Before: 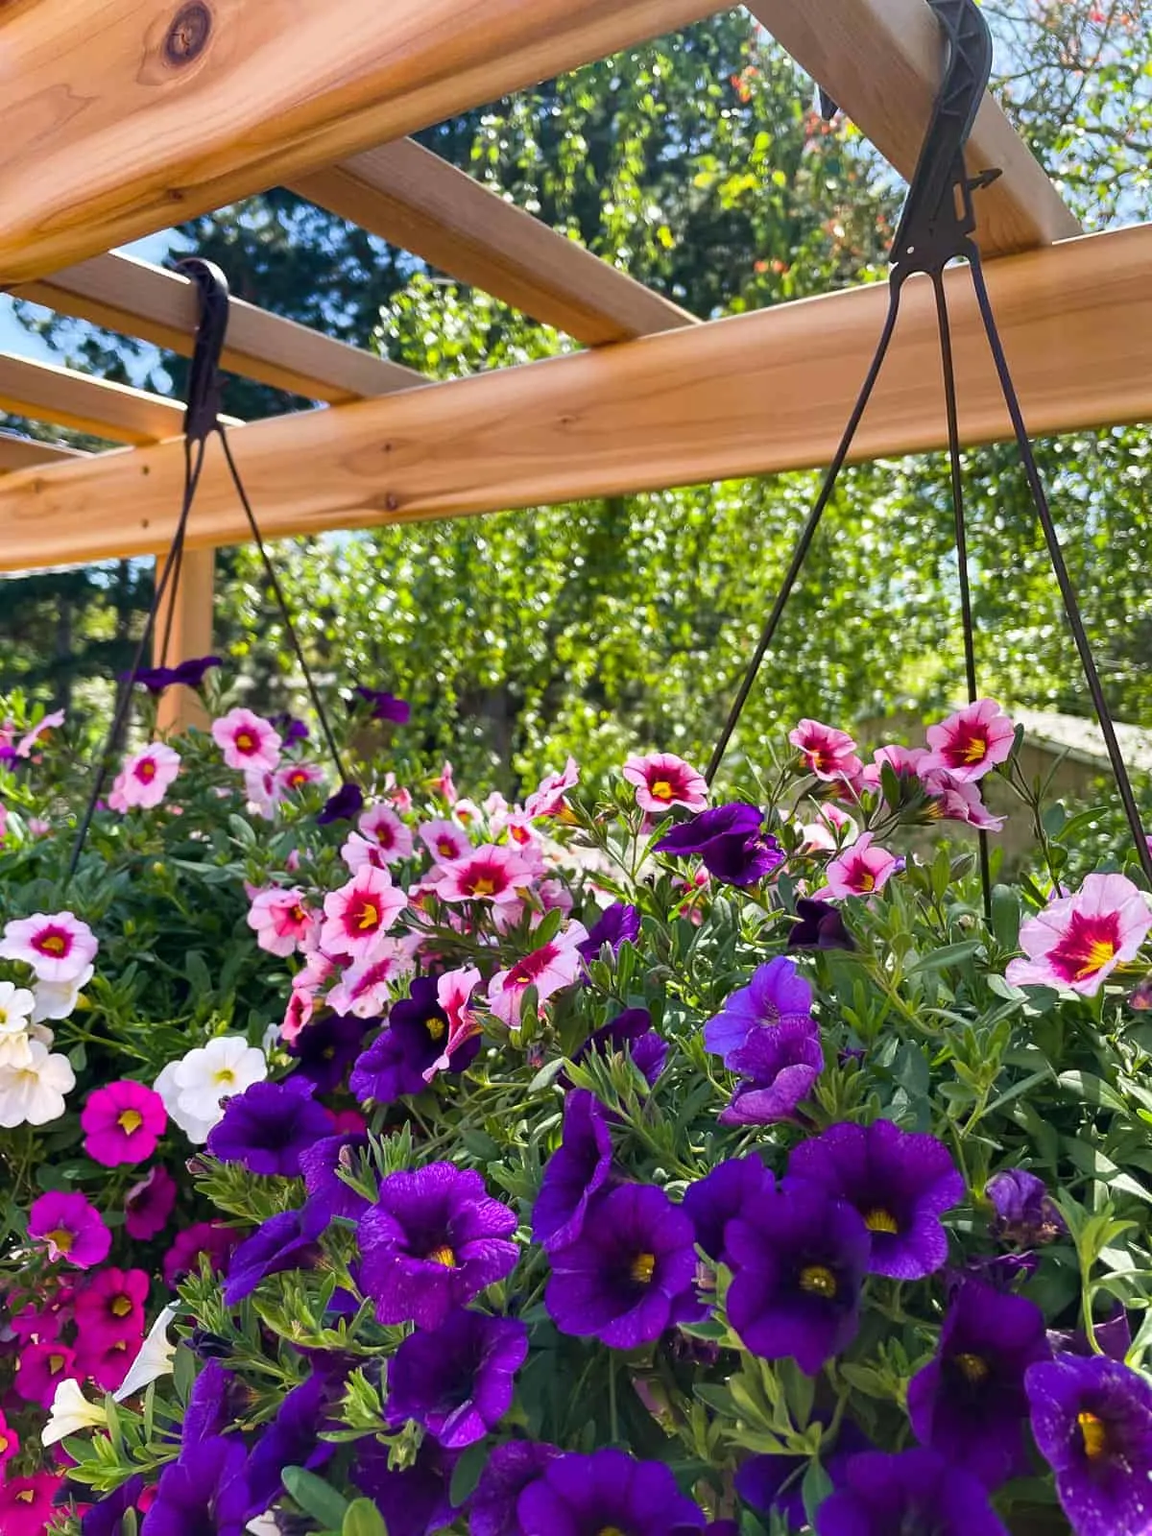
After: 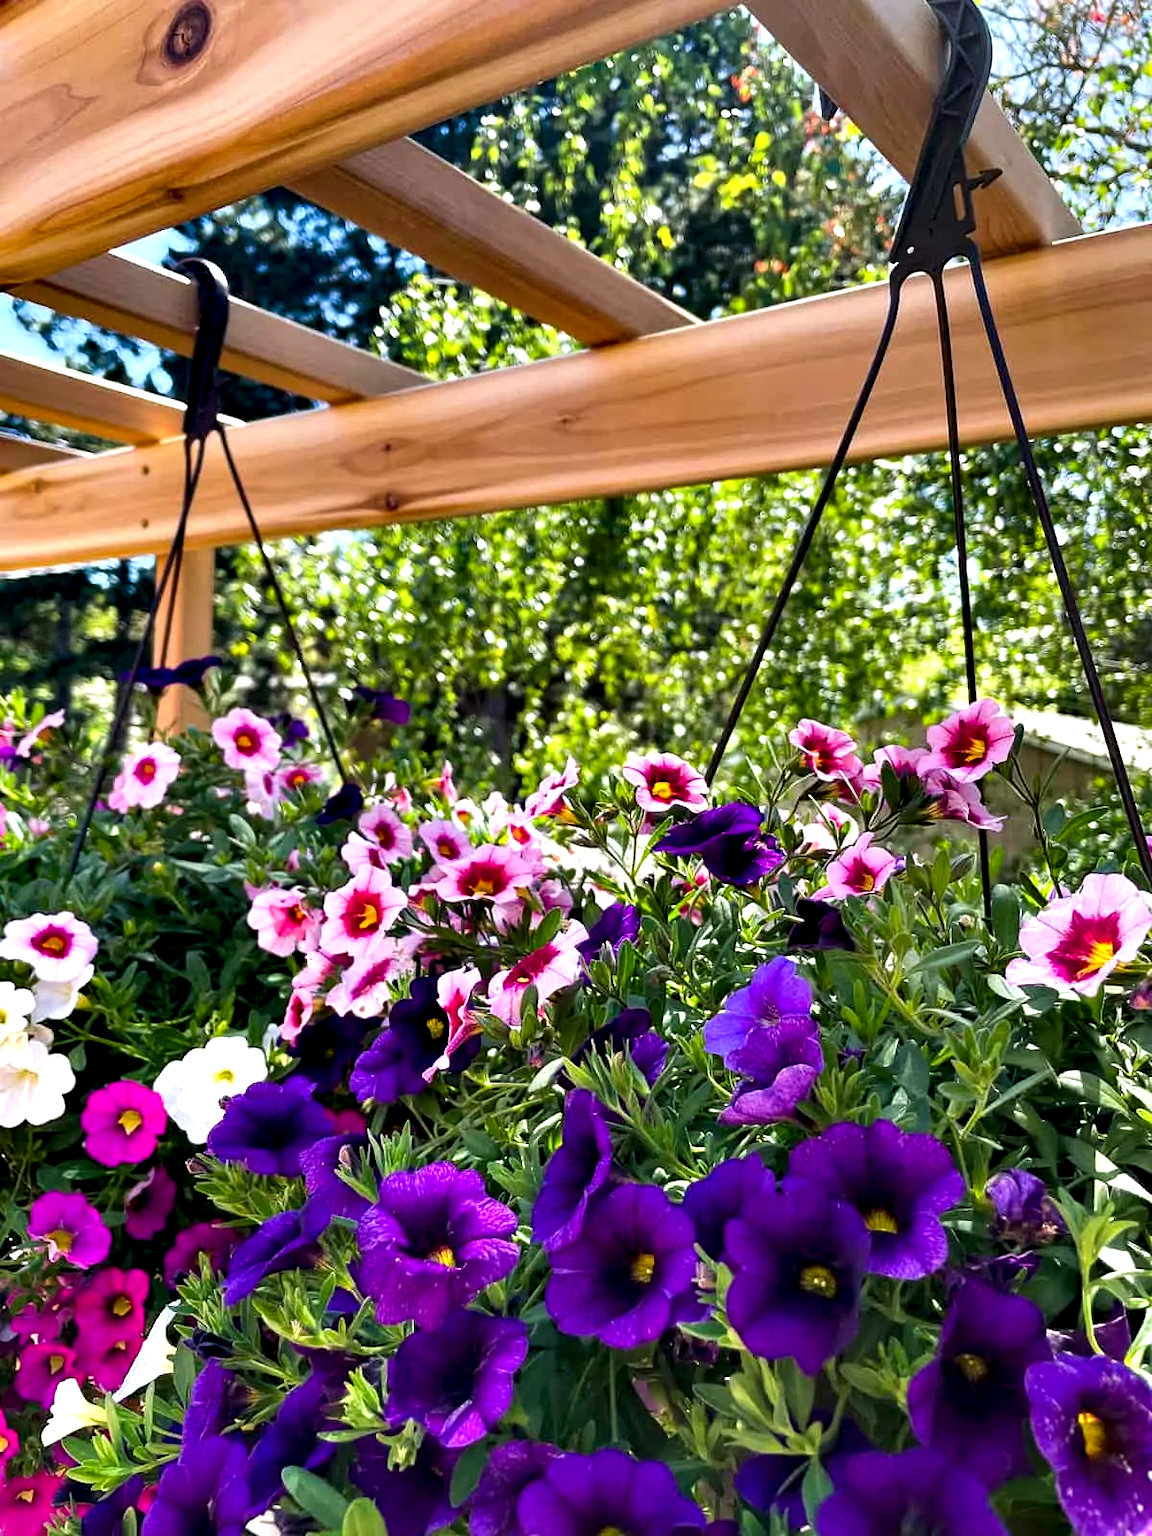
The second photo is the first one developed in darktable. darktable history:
contrast equalizer: octaves 7, y [[0.6 ×6], [0.55 ×6], [0 ×6], [0 ×6], [0 ×6]]
tone equalizer: on, module defaults
